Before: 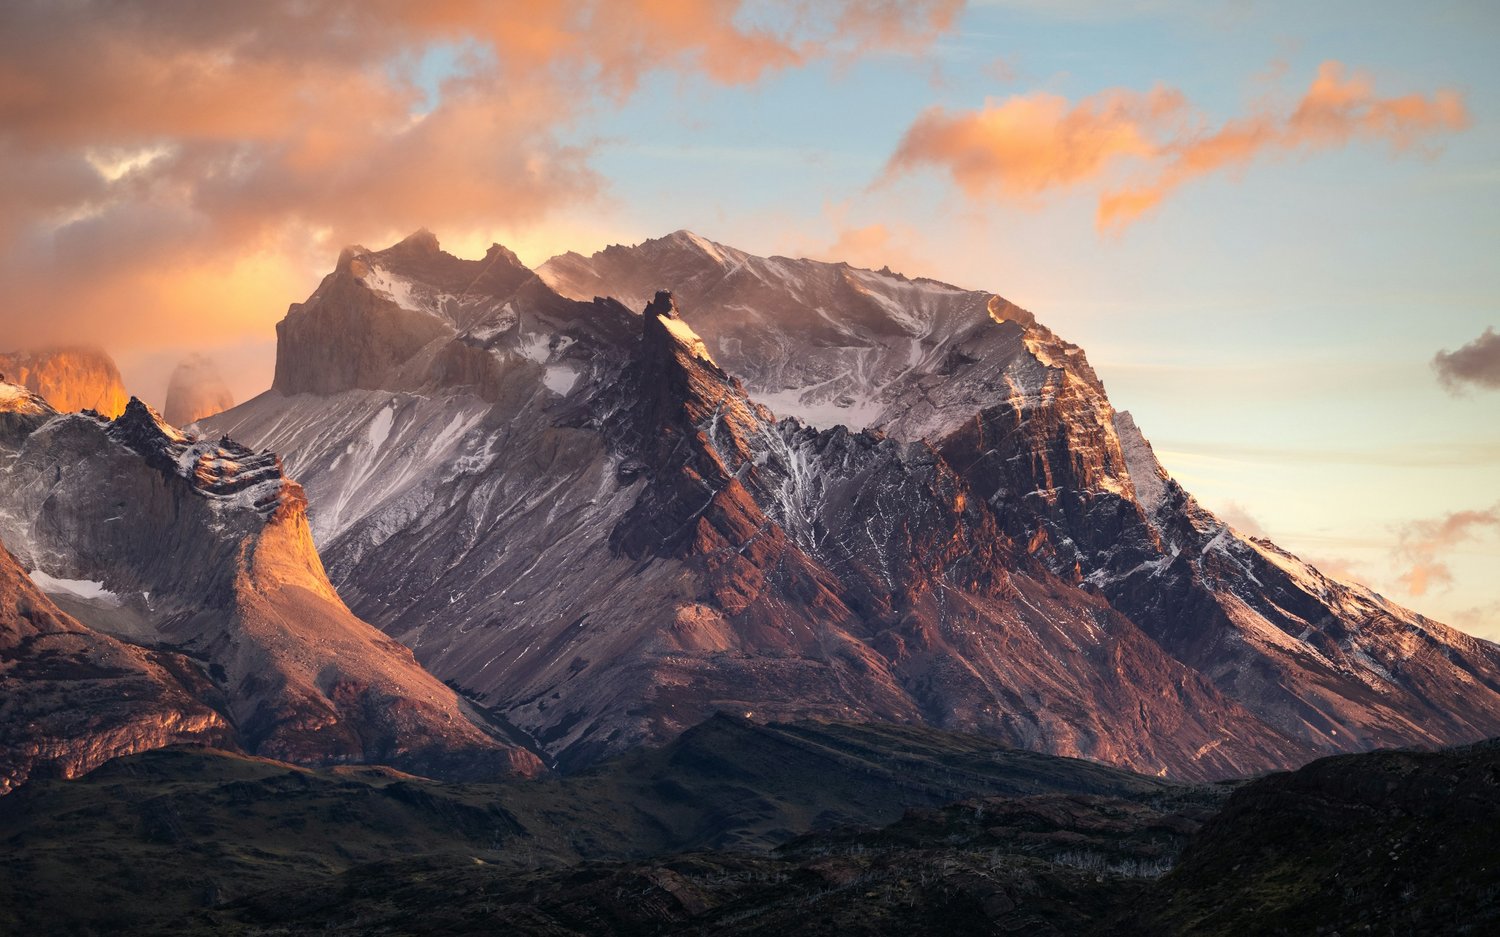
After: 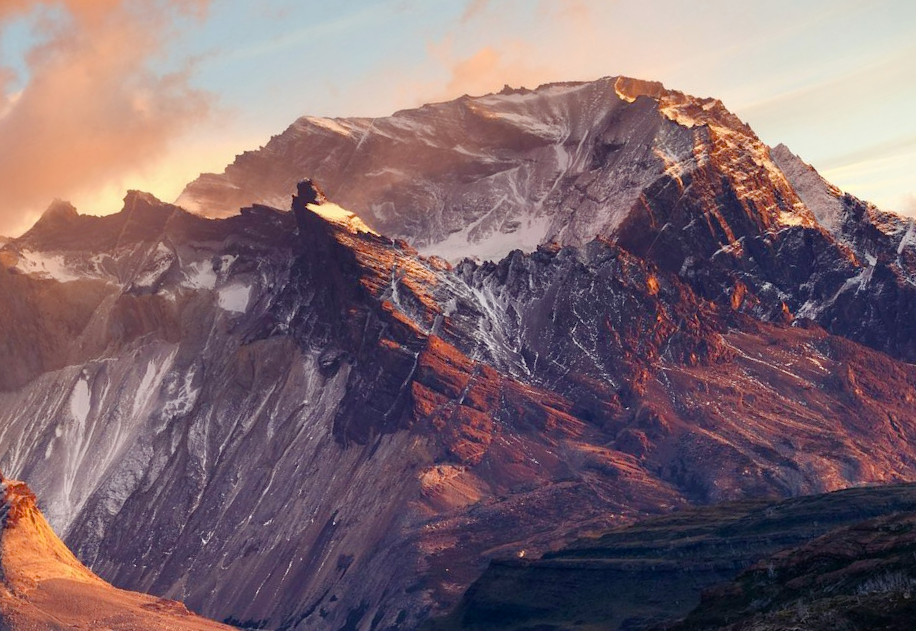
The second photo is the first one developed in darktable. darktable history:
color balance rgb: shadows lift › chroma 3.289%, shadows lift › hue 279.39°, perceptual saturation grading › global saturation 39.381%, perceptual saturation grading › highlights -50.411%, perceptual saturation grading › shadows 30.995%
crop and rotate: angle 18.95°, left 6.793%, right 3.681%, bottom 1.146%
